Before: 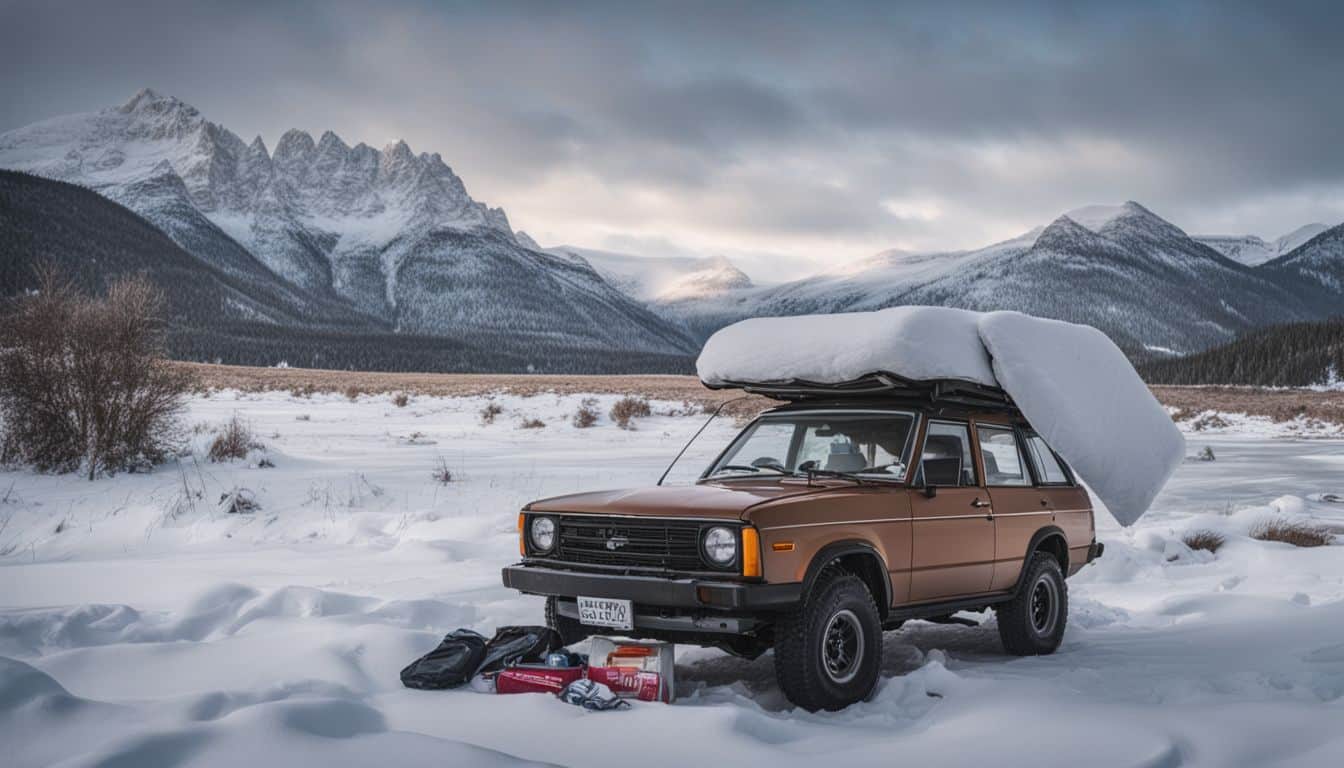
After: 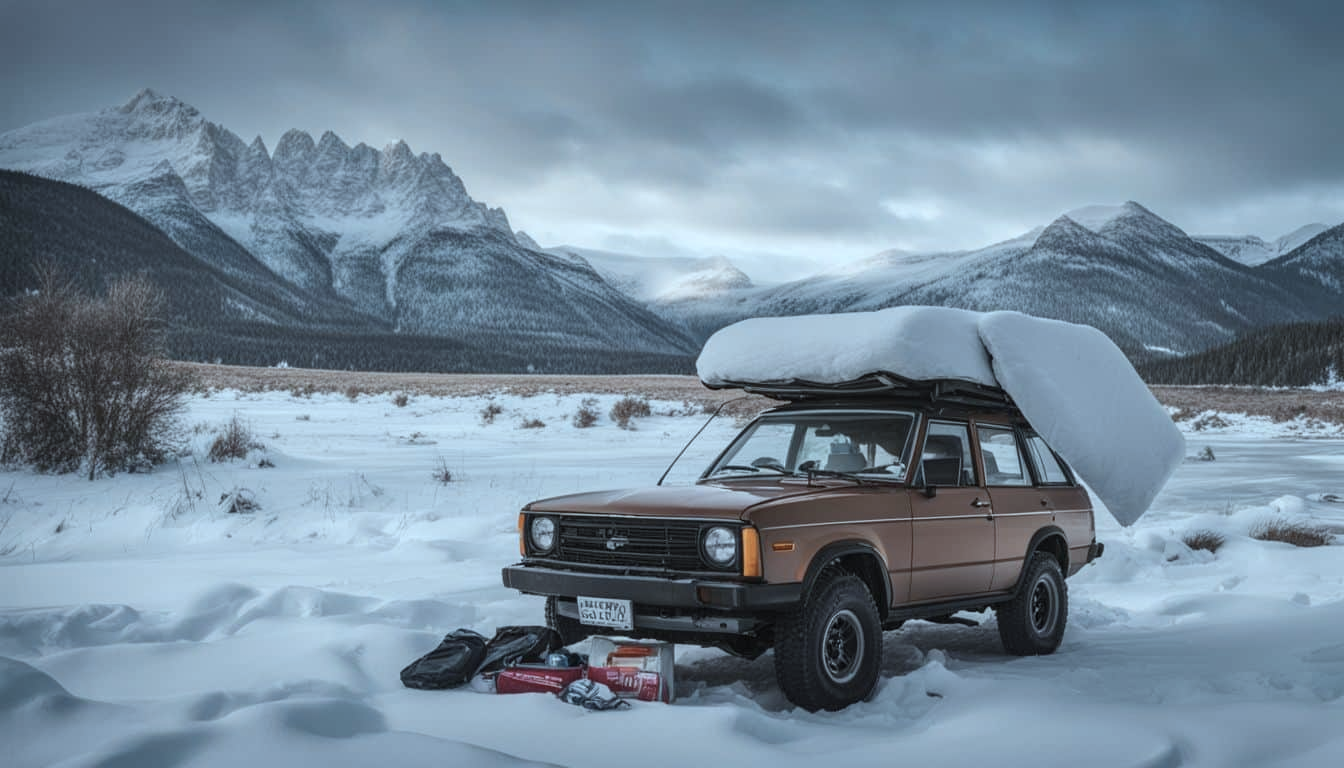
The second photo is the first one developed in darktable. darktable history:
color correction: highlights a* -12.32, highlights b* -17.95, saturation 0.706
